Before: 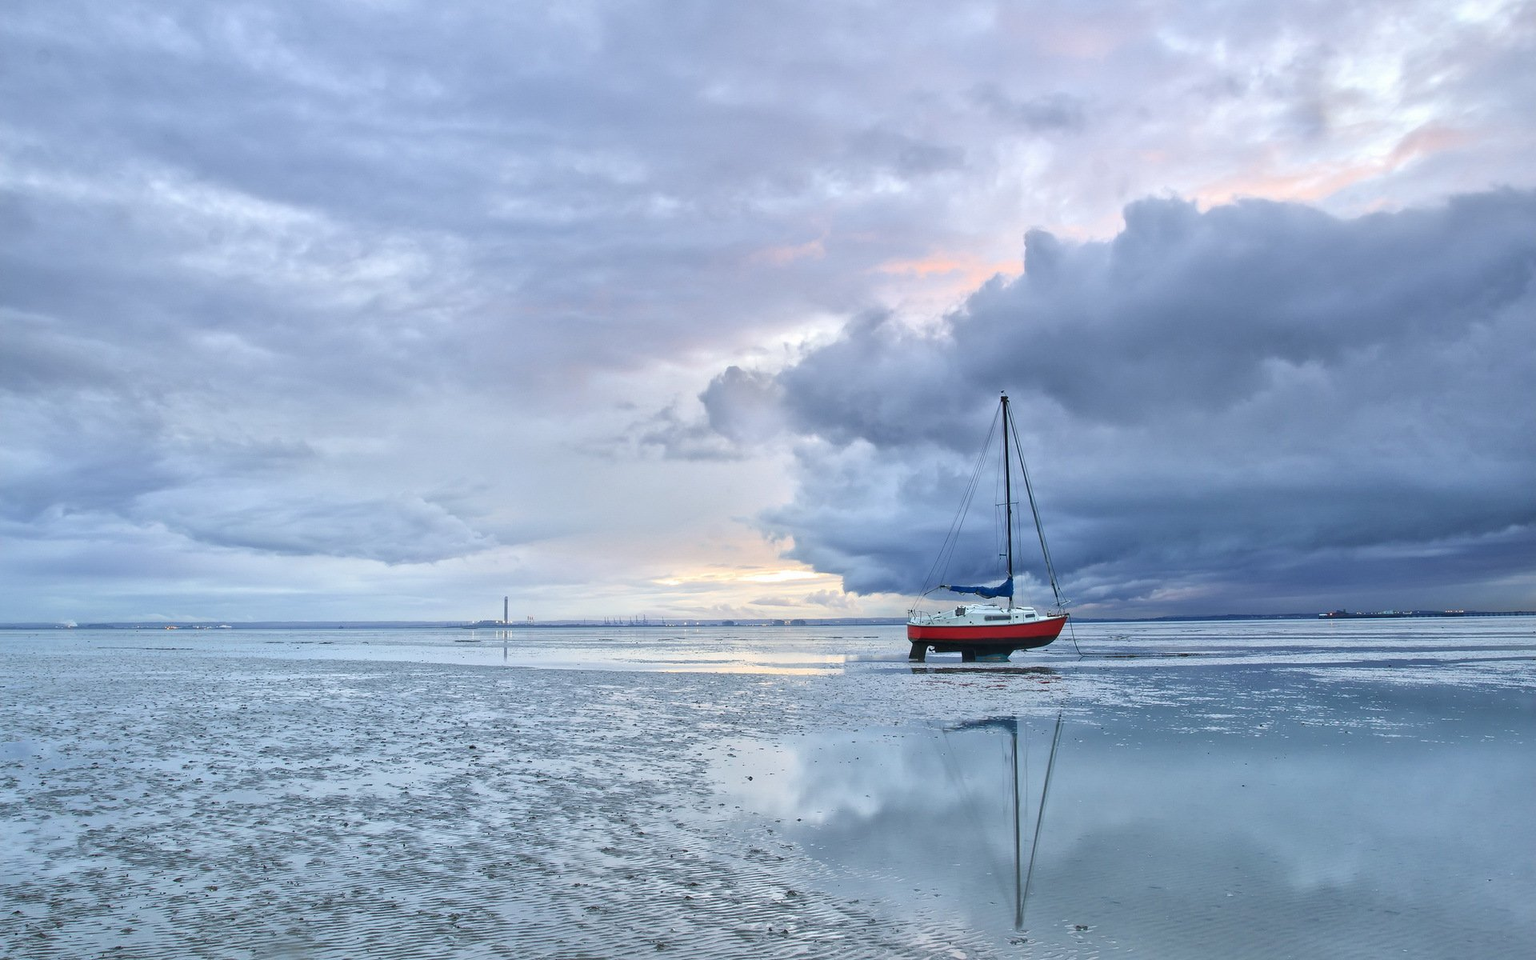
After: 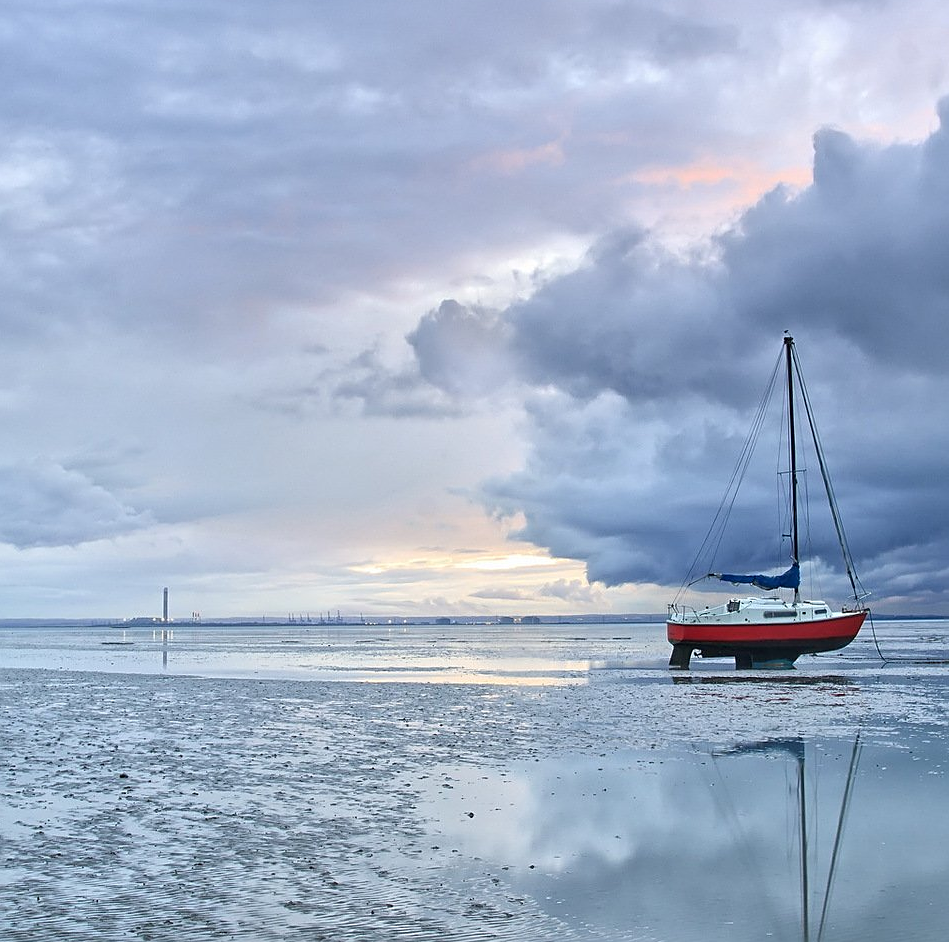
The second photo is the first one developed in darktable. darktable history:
crop and rotate: angle 0.02°, left 24.353%, top 13.219%, right 26.156%, bottom 8.224%
sharpen: on, module defaults
